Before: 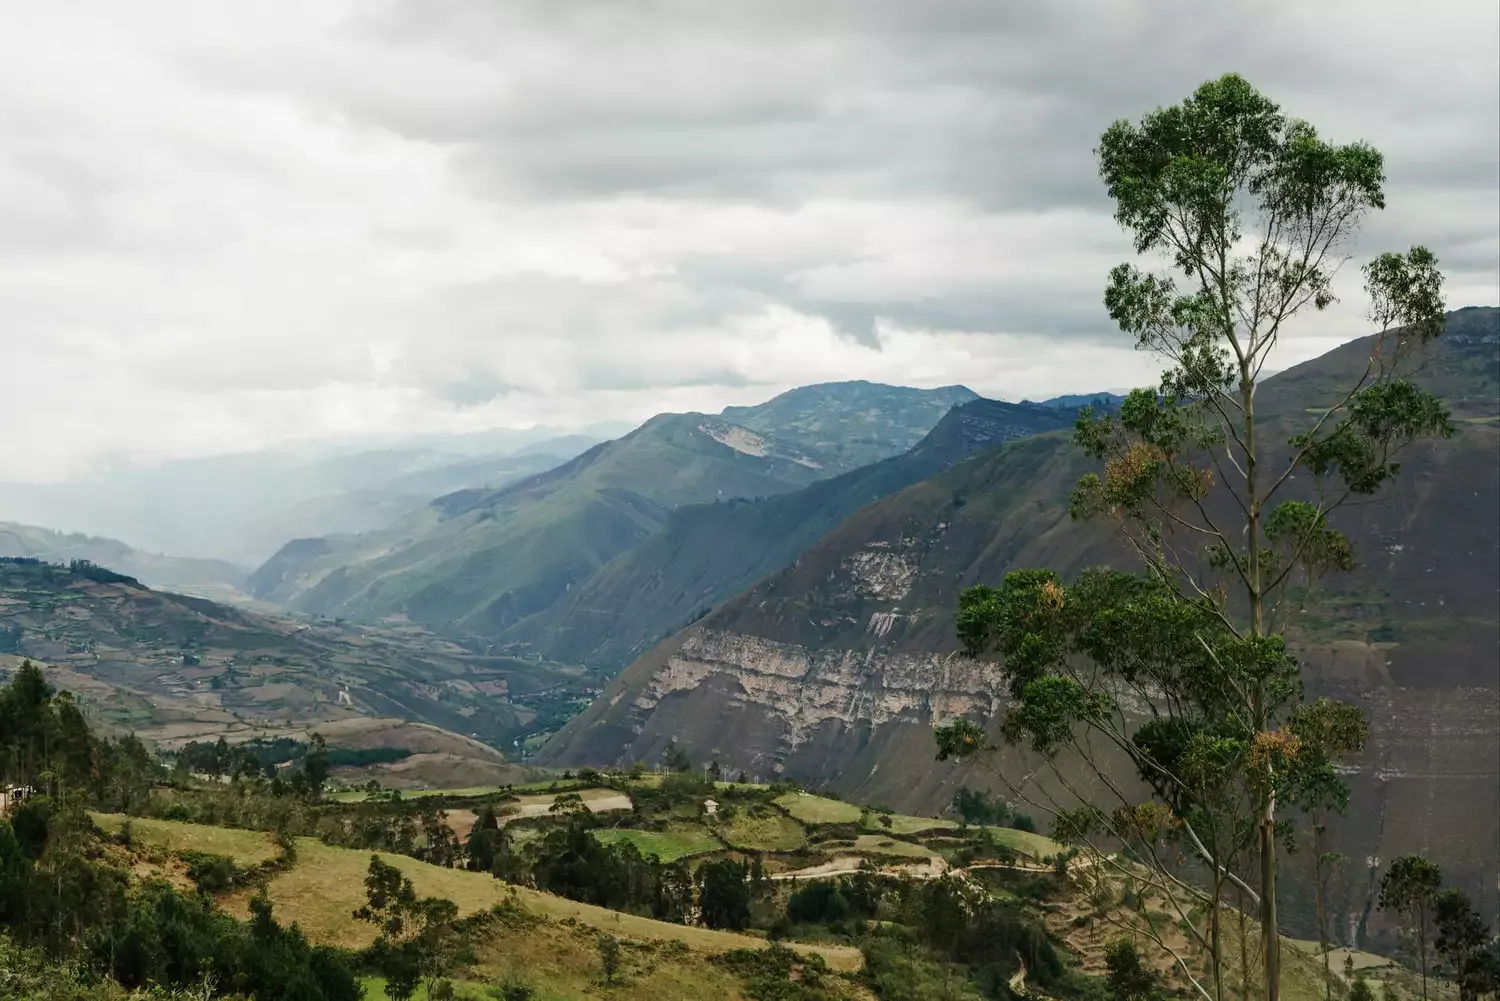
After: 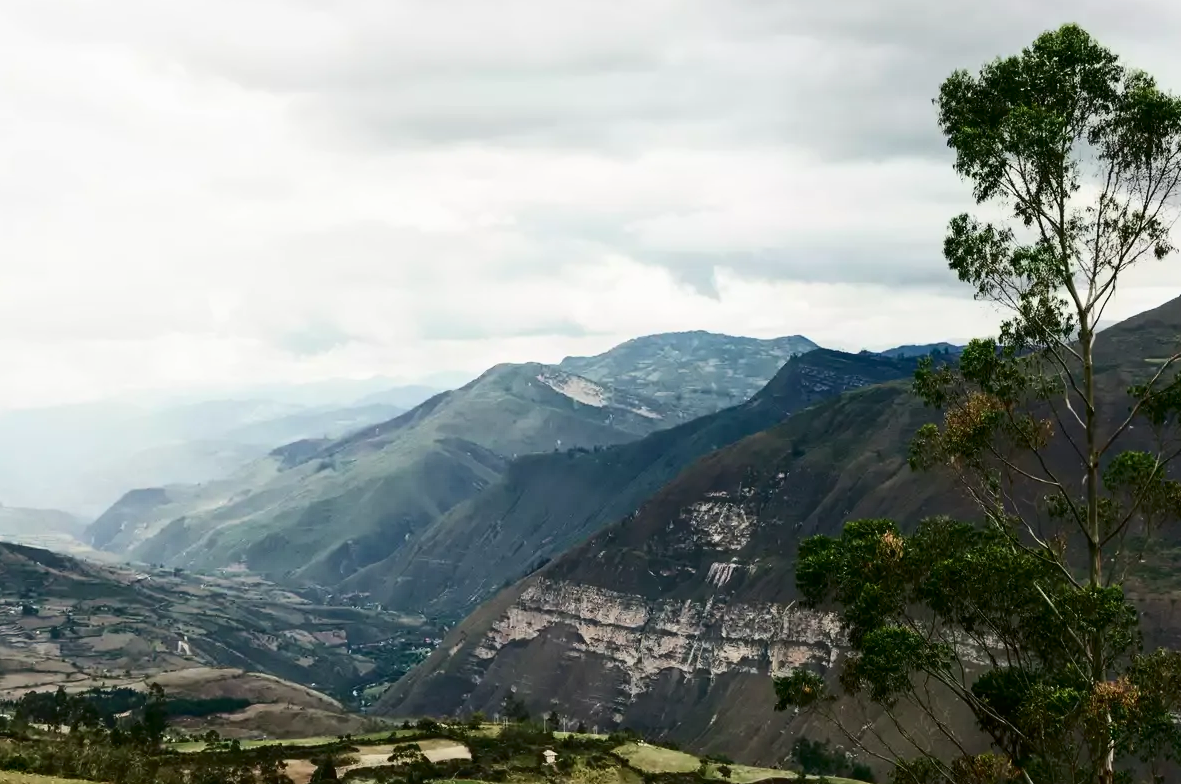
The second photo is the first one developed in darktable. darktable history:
crop and rotate: left 10.779%, top 5.037%, right 10.468%, bottom 16.626%
contrast brightness saturation: contrast 0.299
